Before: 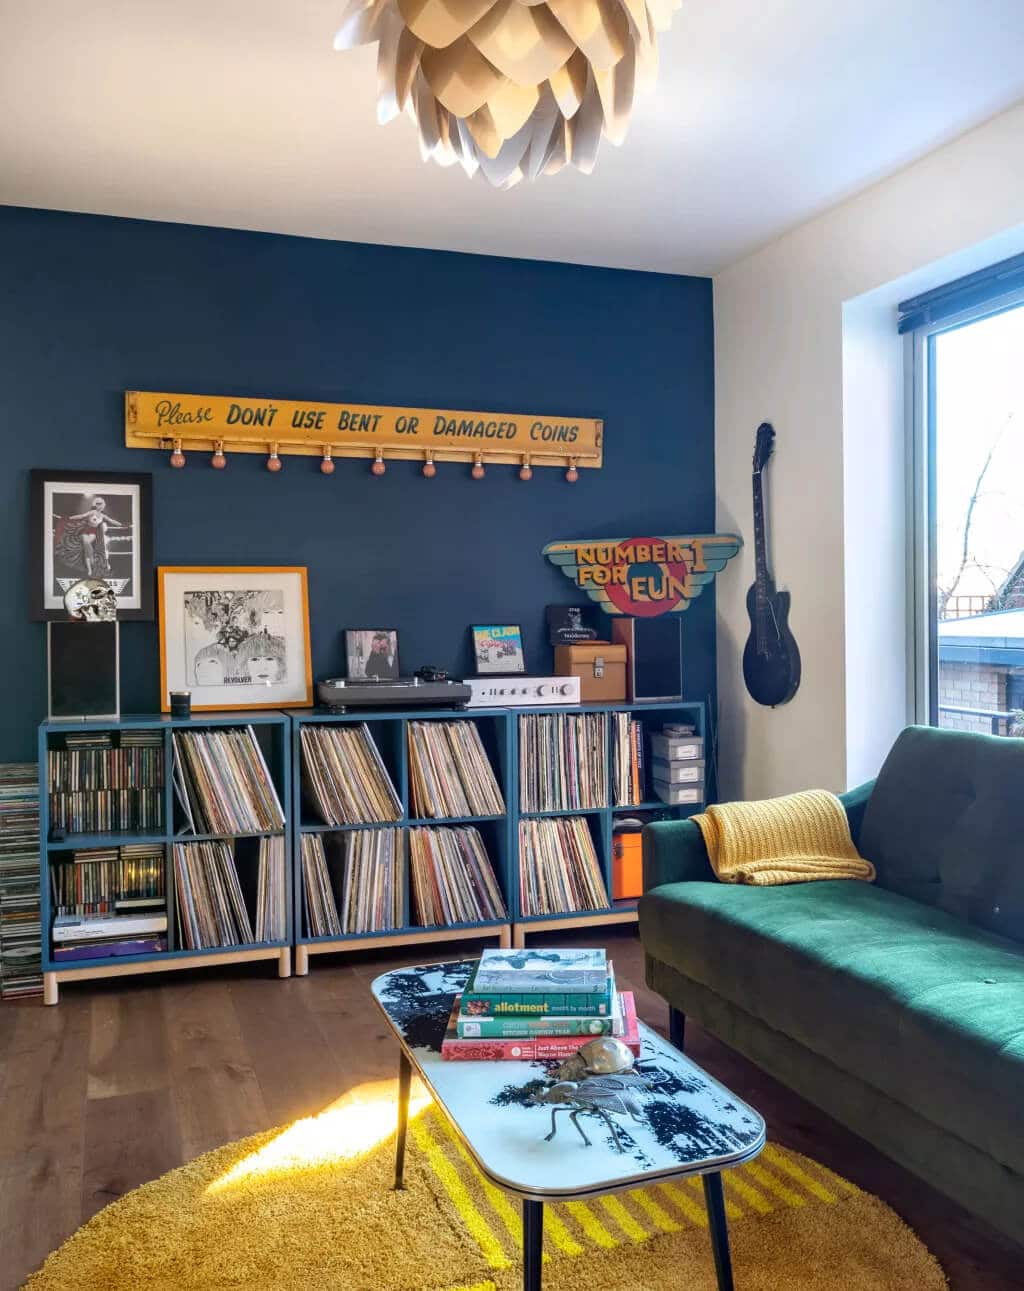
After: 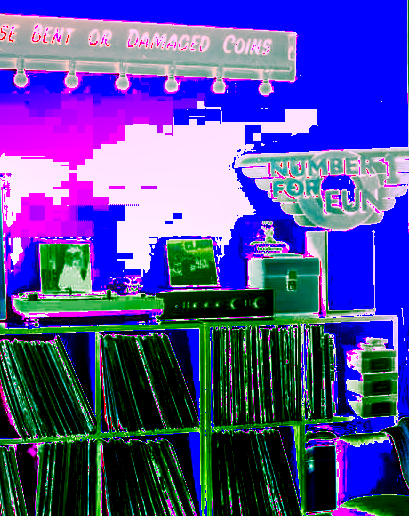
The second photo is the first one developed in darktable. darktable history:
bloom: size 15%, threshold 97%, strength 7%
color balance rgb: shadows lift › chroma 9.92%, shadows lift › hue 45.12°, power › luminance 3.26%, power › hue 231.93°, global offset › luminance 0.4%, global offset › chroma 0.21%, global offset › hue 255.02°
graduated density: hue 238.83°, saturation 50%
crop: left 30%, top 30%, right 30%, bottom 30%
shadows and highlights: shadows color adjustment 97.66%, soften with gaussian
white balance: red 8, blue 8
